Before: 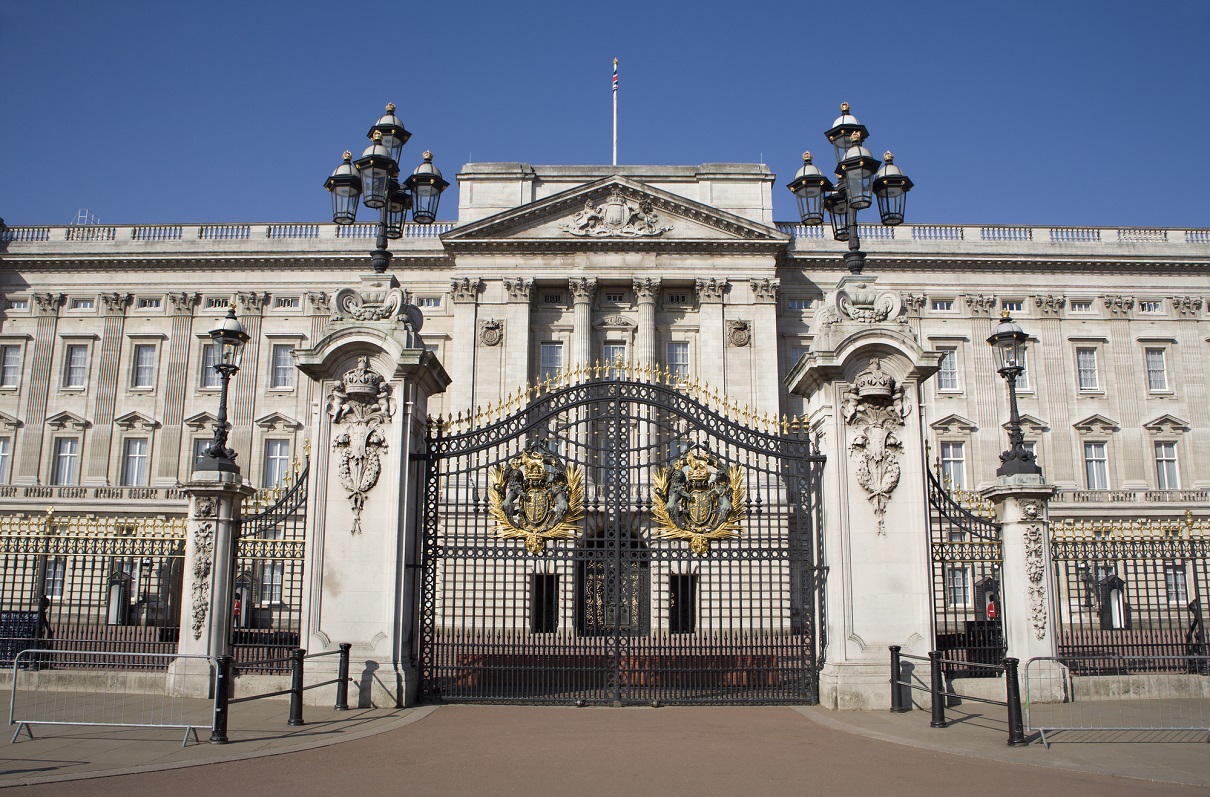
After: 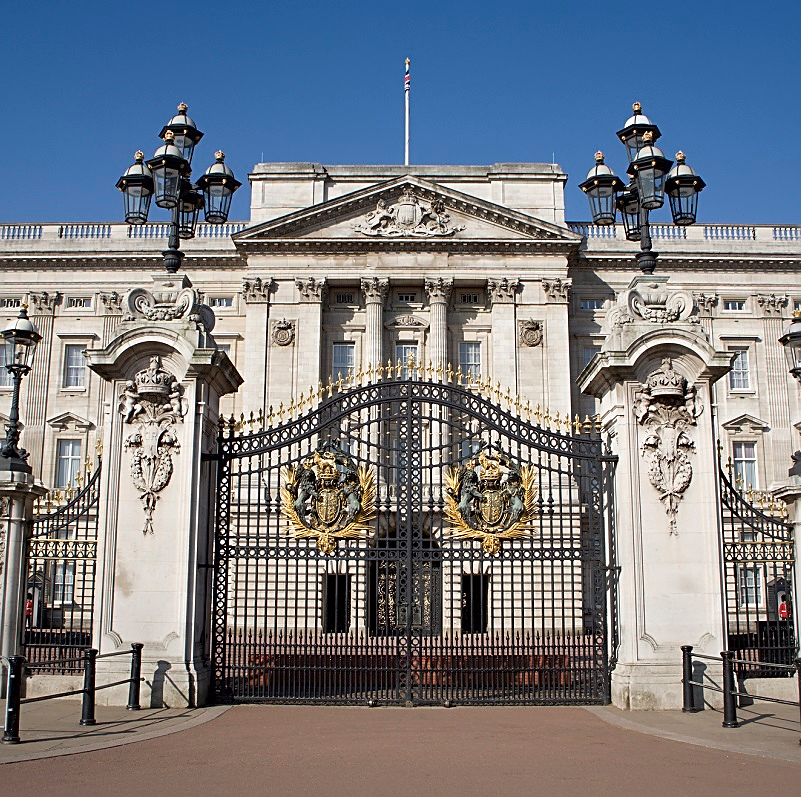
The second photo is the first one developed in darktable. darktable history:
crop: left 17.222%, right 16.5%
local contrast: mode bilateral grid, contrast 20, coarseness 50, detail 120%, midtone range 0.2
sharpen: on, module defaults
